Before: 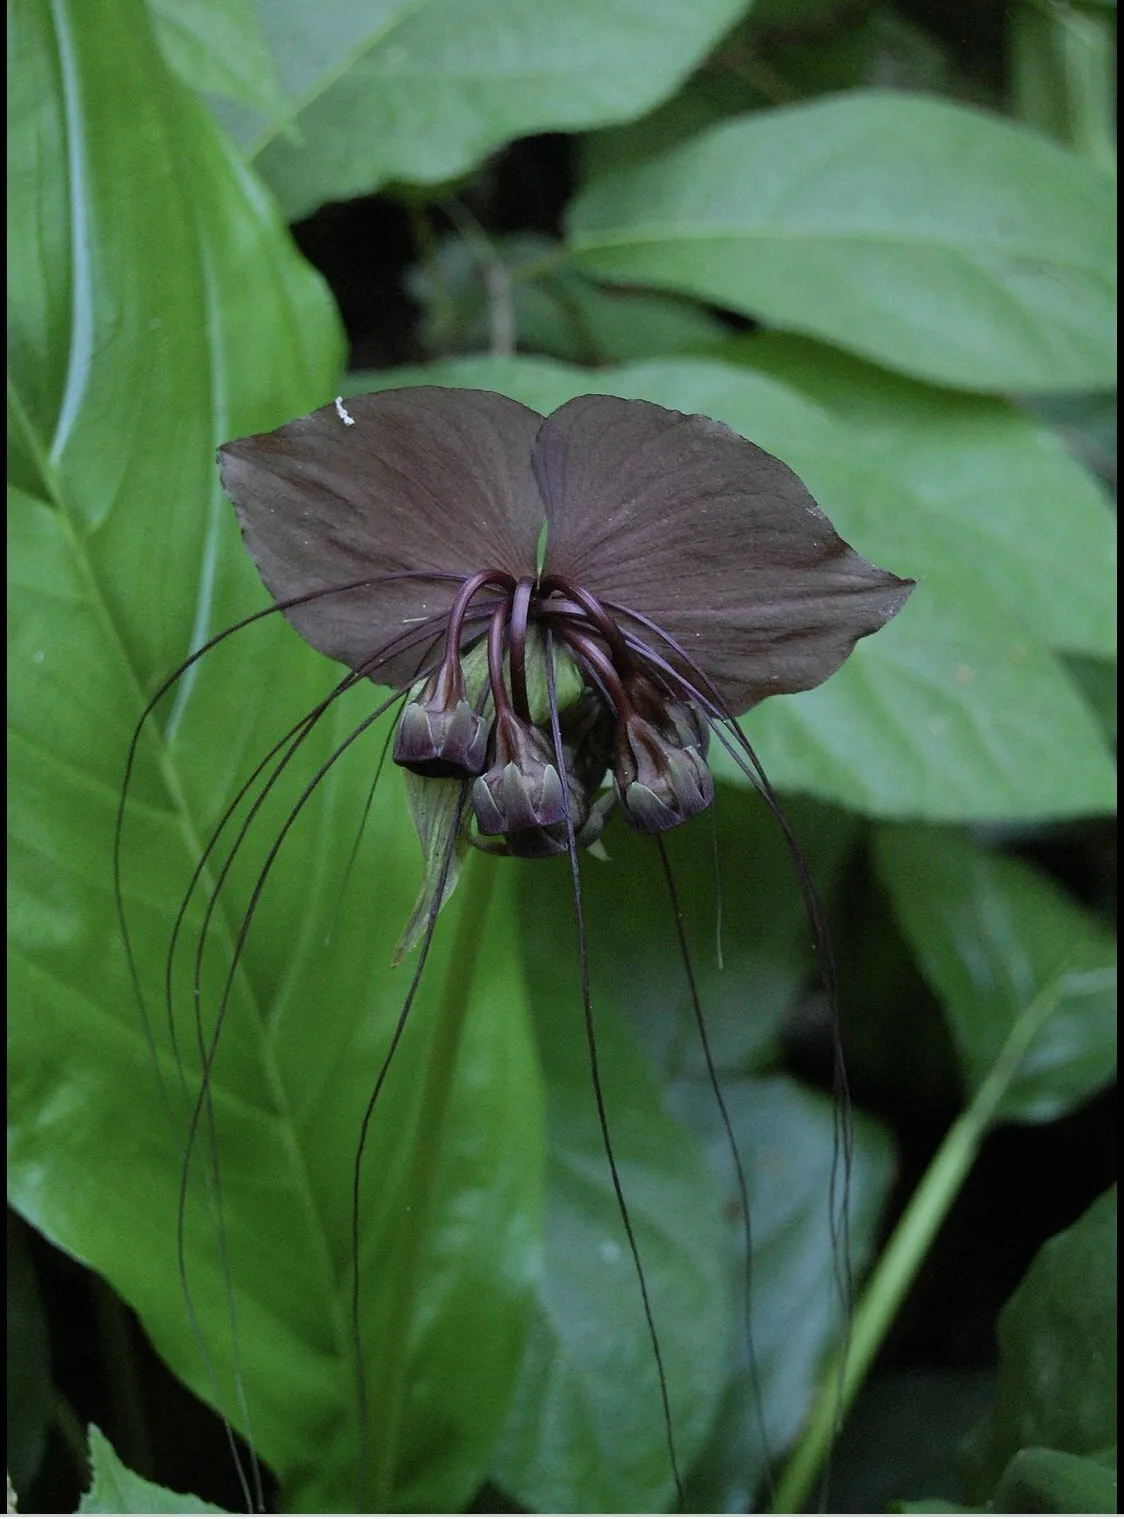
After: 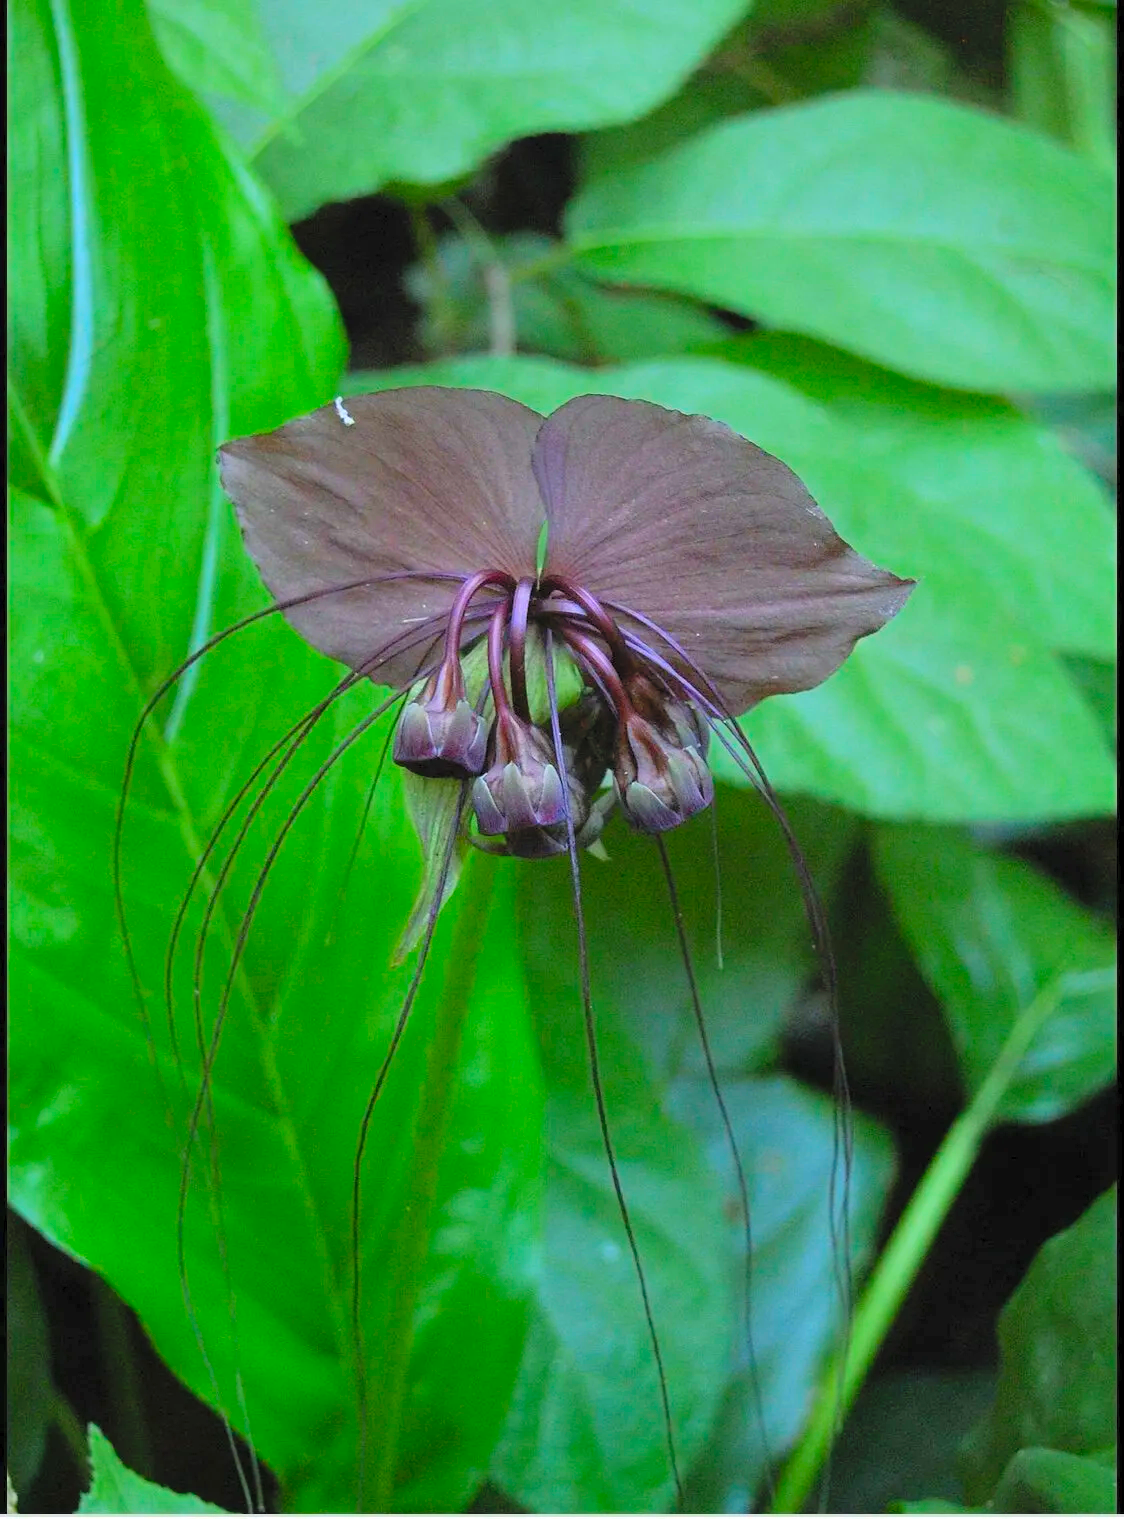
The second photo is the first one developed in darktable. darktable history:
color correction: highlights b* 0.041, saturation 1.82
contrast brightness saturation: contrast 0.101, brightness 0.306, saturation 0.137
